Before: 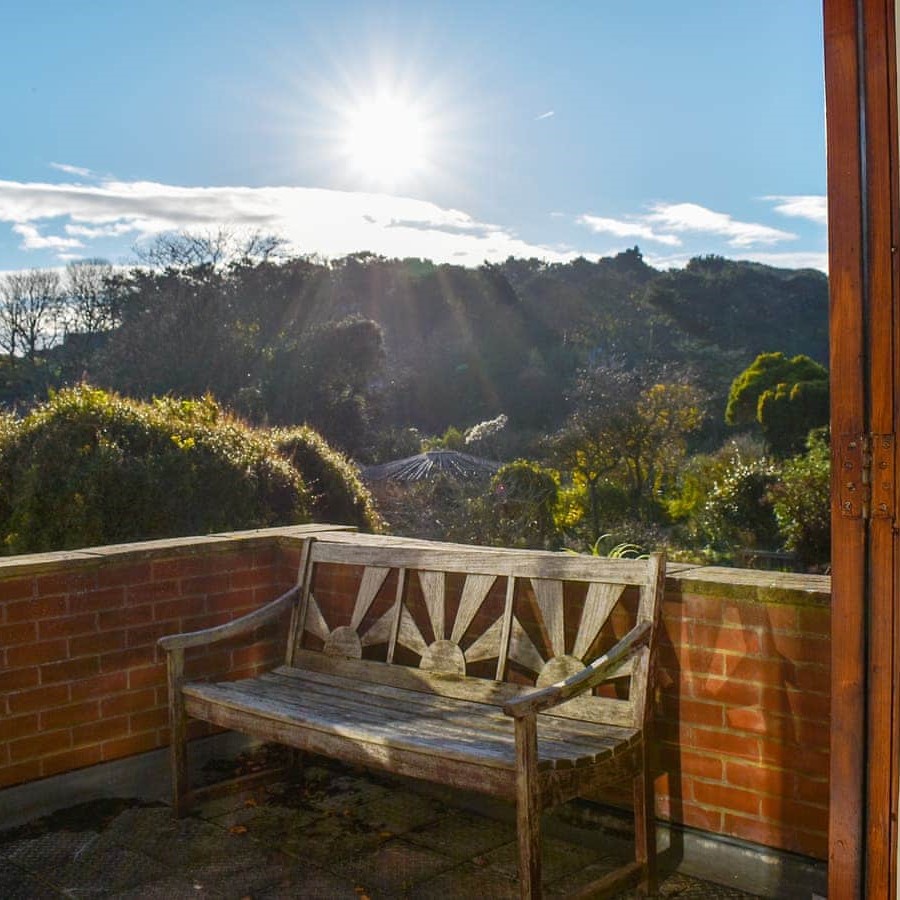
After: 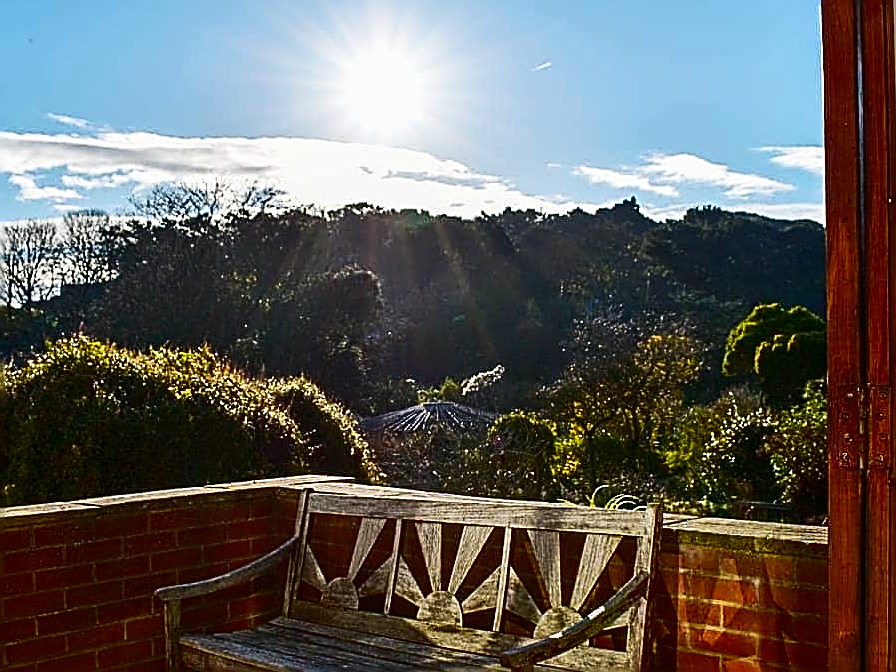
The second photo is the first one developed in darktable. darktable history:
crop: left 0.387%, top 5.469%, bottom 19.809%
sharpen: amount 2
contrast brightness saturation: contrast 0.22, brightness -0.19, saturation 0.24
